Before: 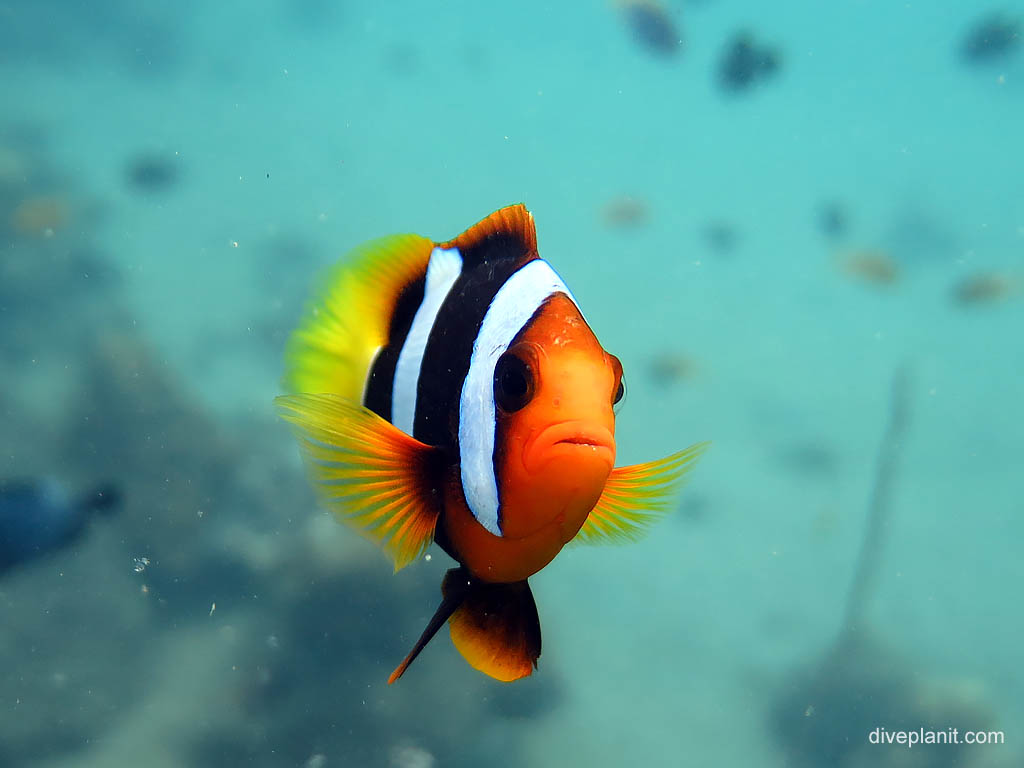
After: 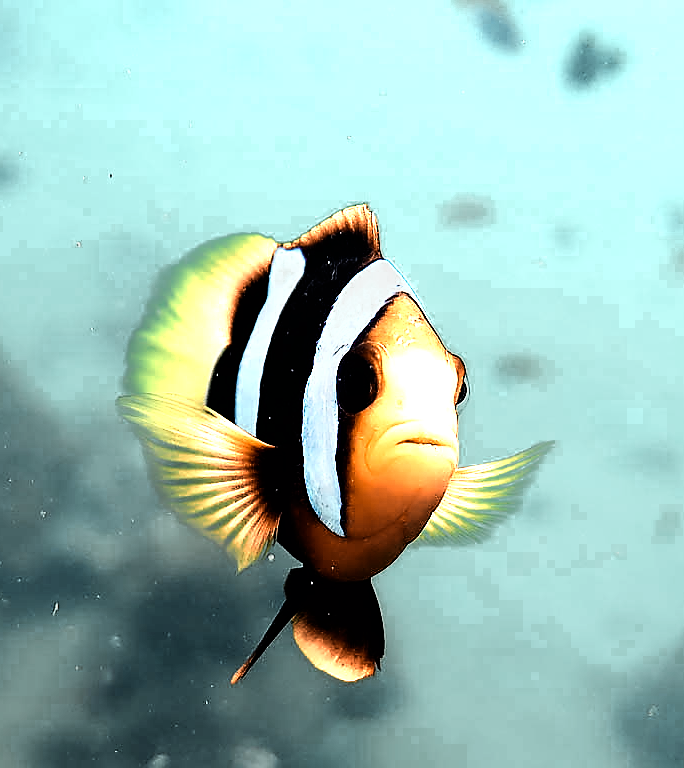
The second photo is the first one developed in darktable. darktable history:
sharpen: radius 1.402, amount 1.244, threshold 0.67
color zones: curves: ch0 [(0.018, 0.548) (0.197, 0.654) (0.425, 0.447) (0.605, 0.658) (0.732, 0.579)]; ch1 [(0.105, 0.531) (0.224, 0.531) (0.386, 0.39) (0.618, 0.456) (0.732, 0.456) (0.956, 0.421)]; ch2 [(0.039, 0.583) (0.215, 0.465) (0.399, 0.544) (0.465, 0.548) (0.614, 0.447) (0.724, 0.43) (0.882, 0.623) (0.956, 0.632)], mix 99.98%
crop: left 15.379%, right 17.78%
filmic rgb: black relative exposure -5.11 EV, white relative exposure 3.52 EV, hardness 3.19, contrast 1.508, highlights saturation mix -49.25%
